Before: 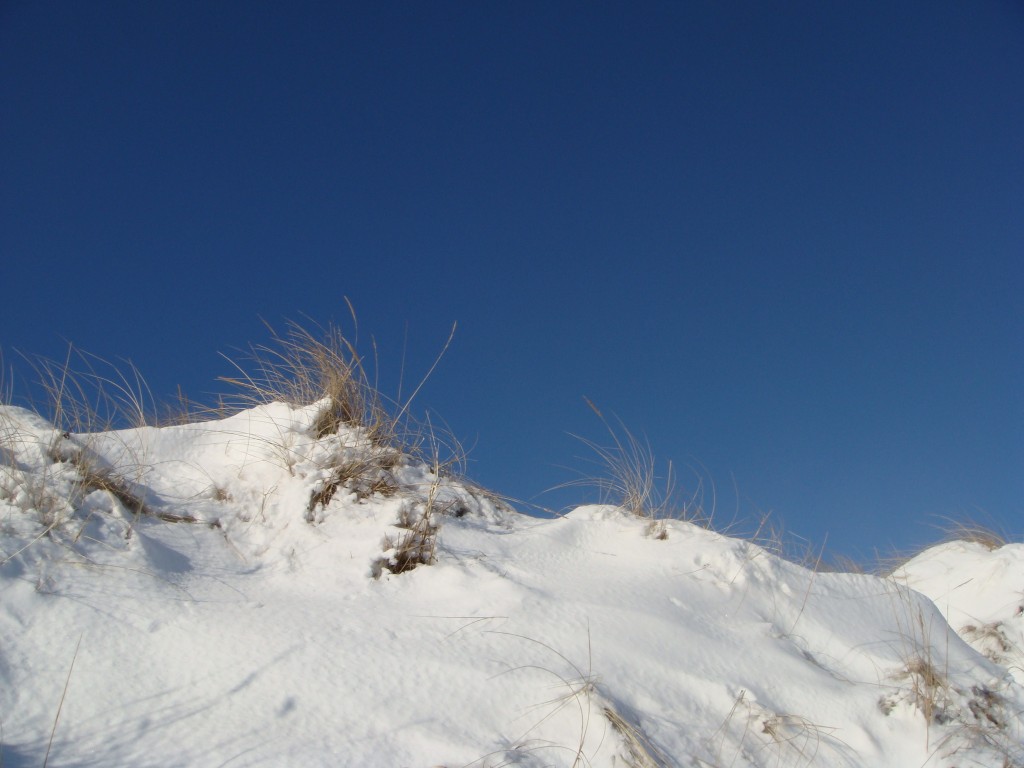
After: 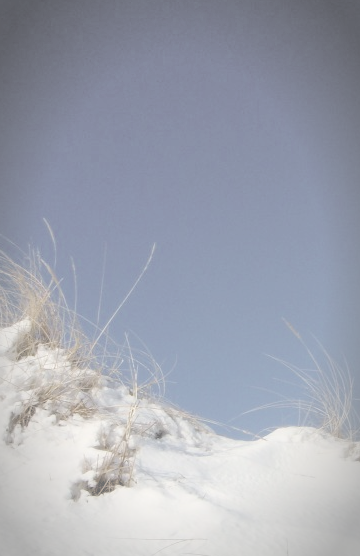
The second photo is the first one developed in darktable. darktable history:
color balance rgb: linear chroma grading › global chroma 9%, perceptual saturation grading › global saturation 36%, perceptual saturation grading › shadows 35%, perceptual brilliance grading › global brilliance 15%, perceptual brilliance grading › shadows -35%, global vibrance 15%
velvia: on, module defaults
crop and rotate: left 29.476%, top 10.214%, right 35.32%, bottom 17.333%
vignetting: automatic ratio true
rgb levels: levels [[0.01, 0.419, 0.839], [0, 0.5, 1], [0, 0.5, 1]]
contrast brightness saturation: contrast -0.32, brightness 0.75, saturation -0.78
